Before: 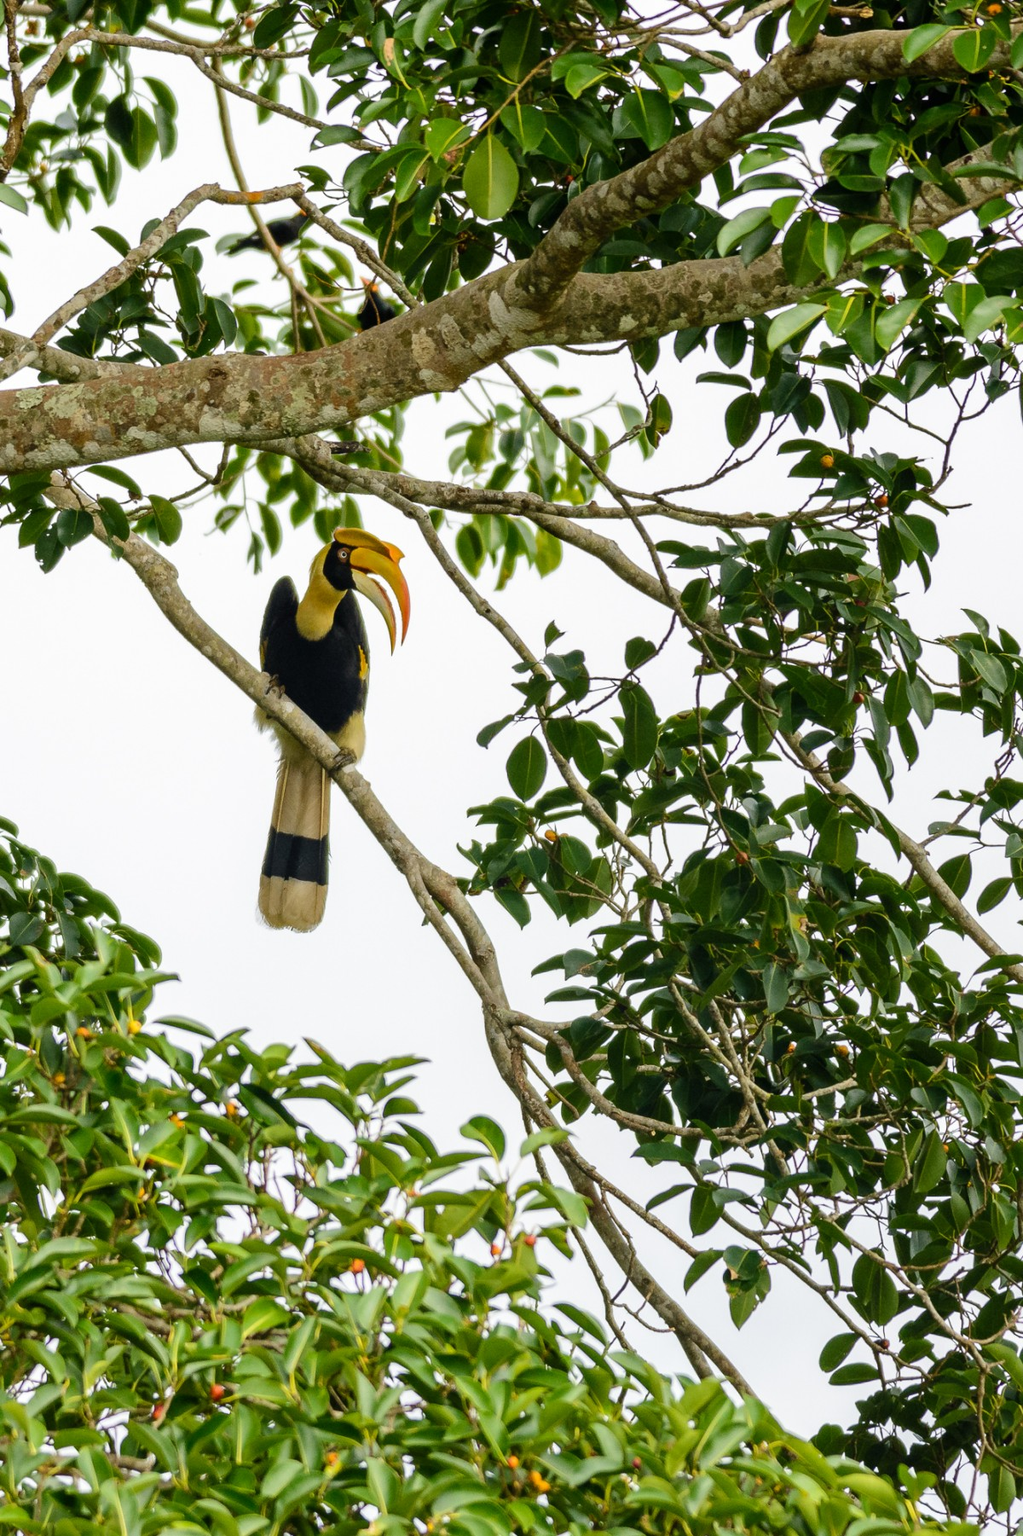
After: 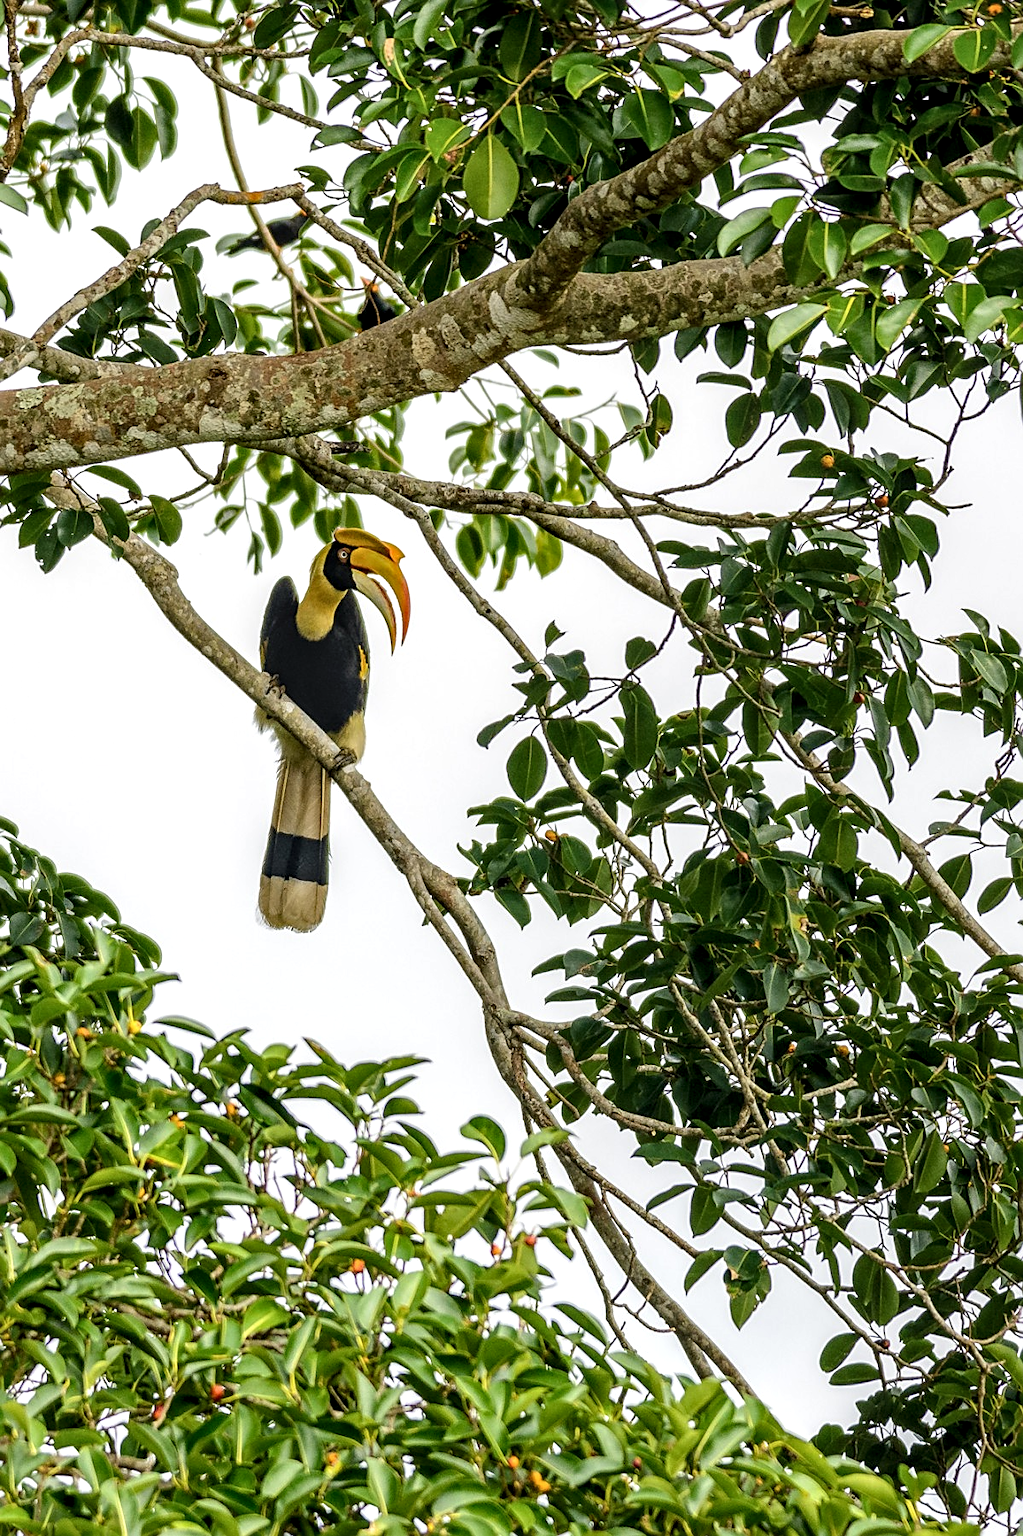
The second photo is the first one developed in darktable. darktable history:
local contrast: detail 150%
sharpen: on, module defaults
